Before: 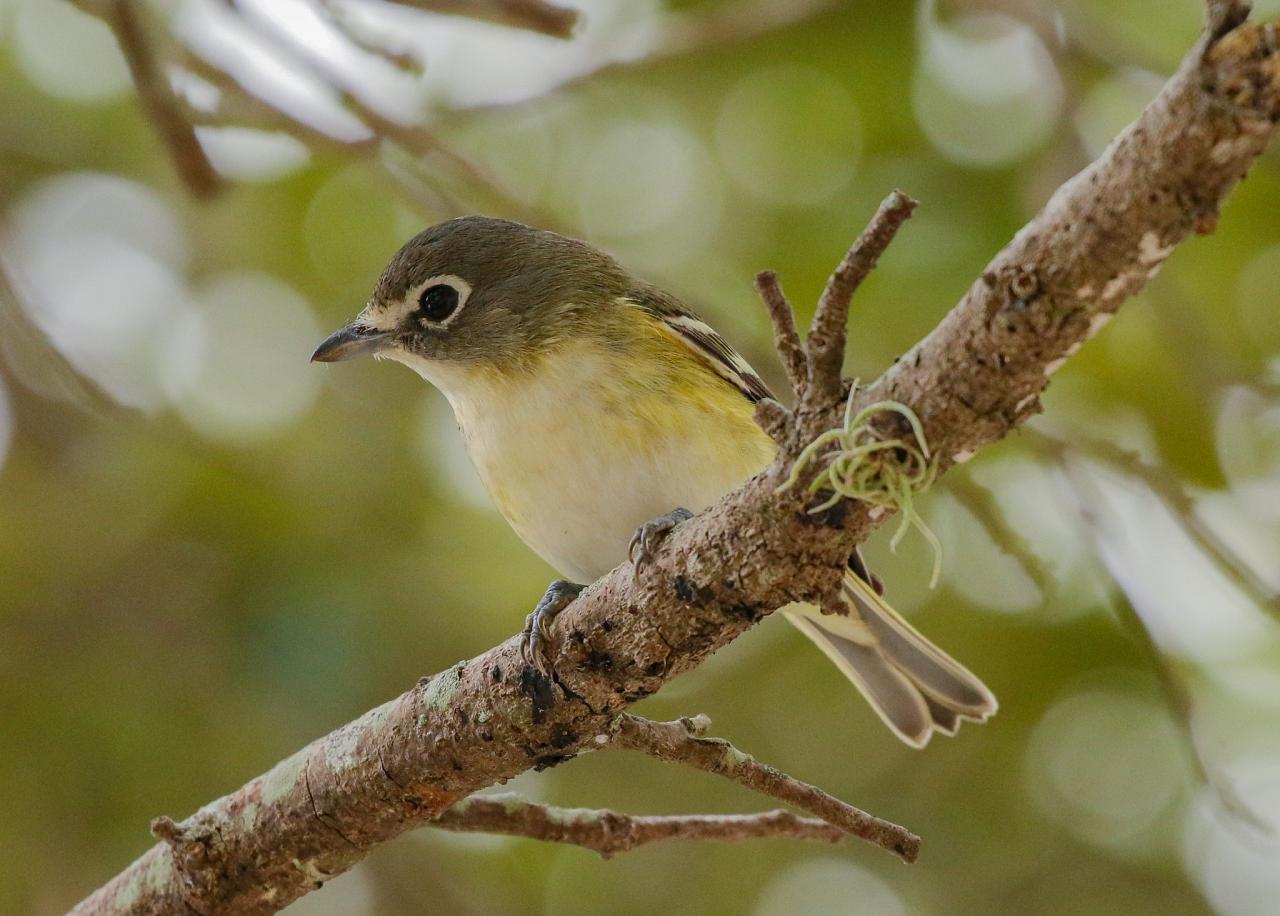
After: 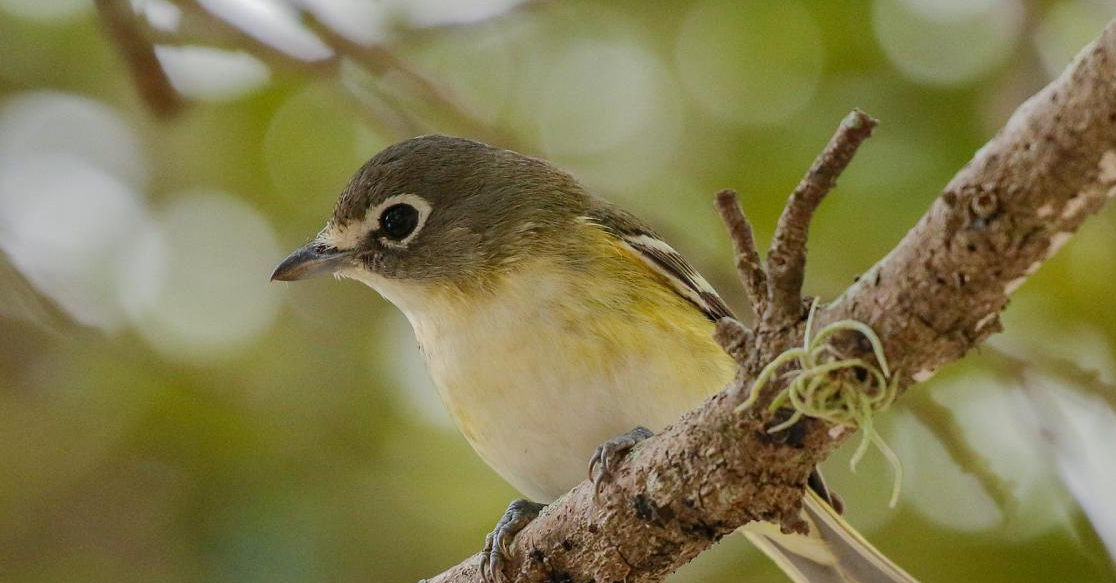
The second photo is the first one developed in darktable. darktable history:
crop: left 3.157%, top 8.932%, right 9.613%, bottom 26.249%
shadows and highlights: soften with gaussian
